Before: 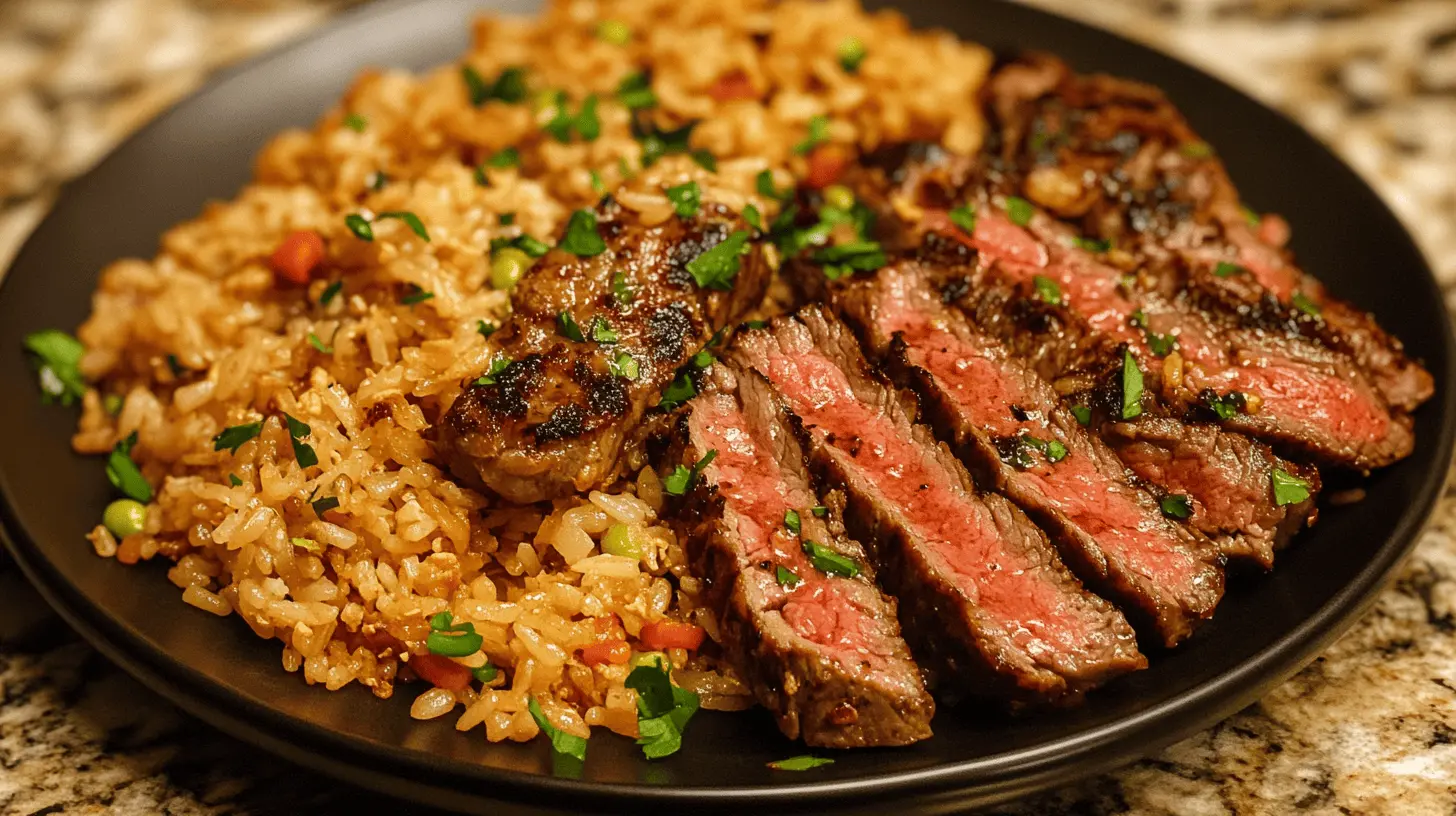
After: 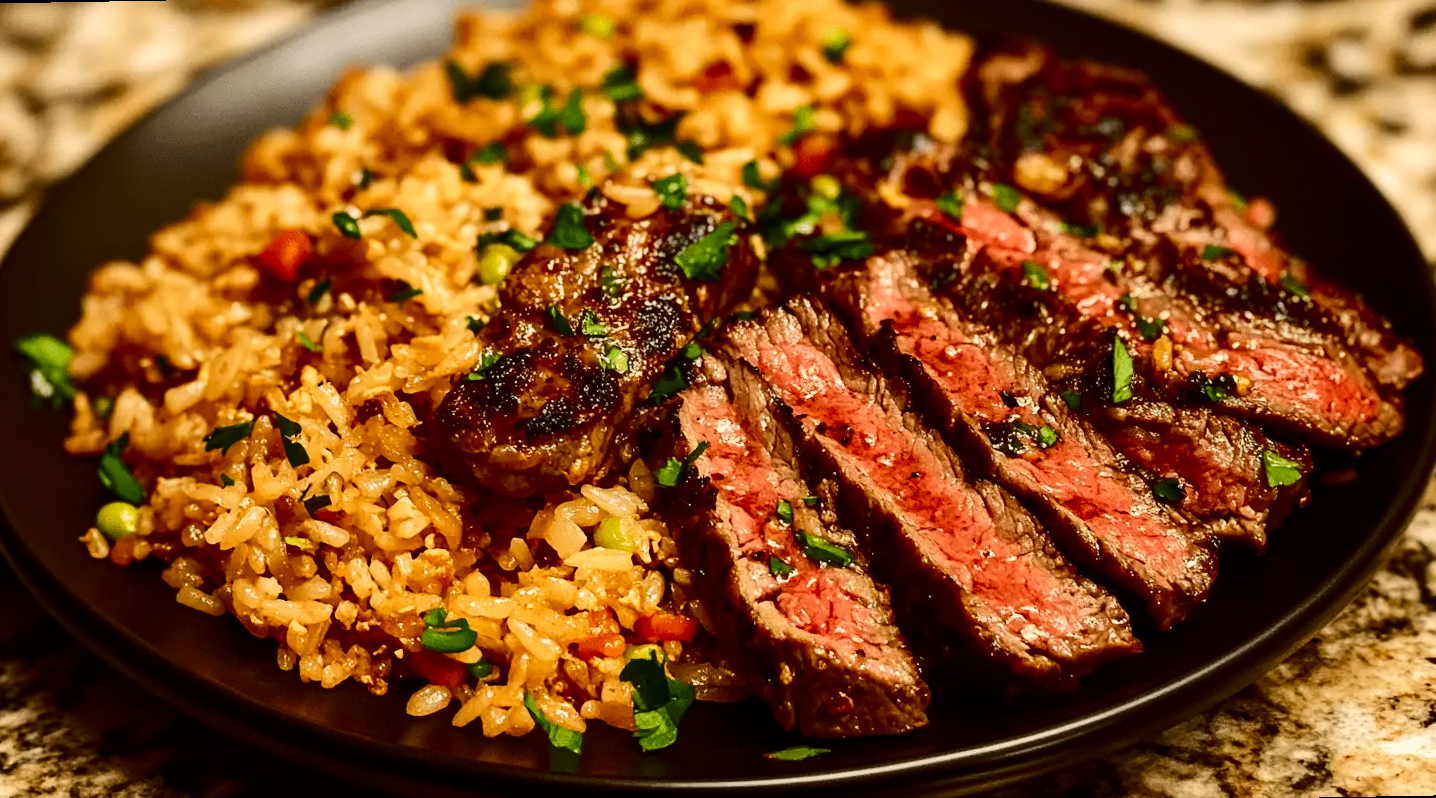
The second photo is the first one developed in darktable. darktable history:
tone equalizer: -8 EV -1.84 EV, -7 EV -1.16 EV, -6 EV -1.62 EV, smoothing diameter 25%, edges refinement/feathering 10, preserve details guided filter
contrast brightness saturation: contrast 0.32, brightness -0.08, saturation 0.17
rotate and perspective: rotation -1°, crop left 0.011, crop right 0.989, crop top 0.025, crop bottom 0.975
